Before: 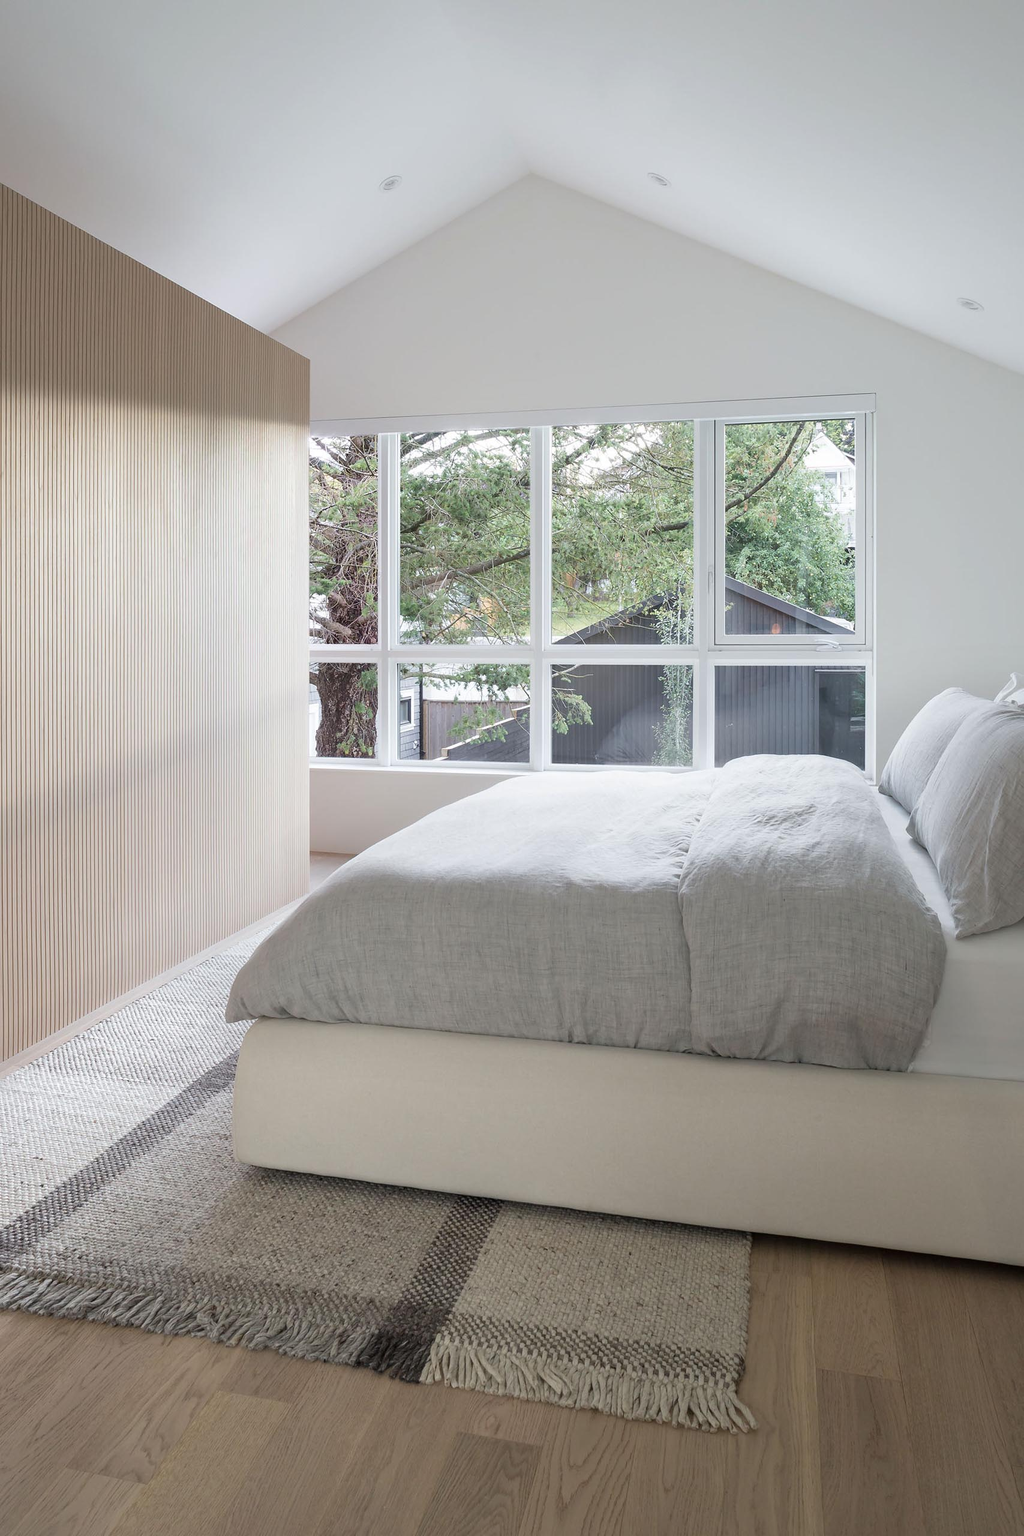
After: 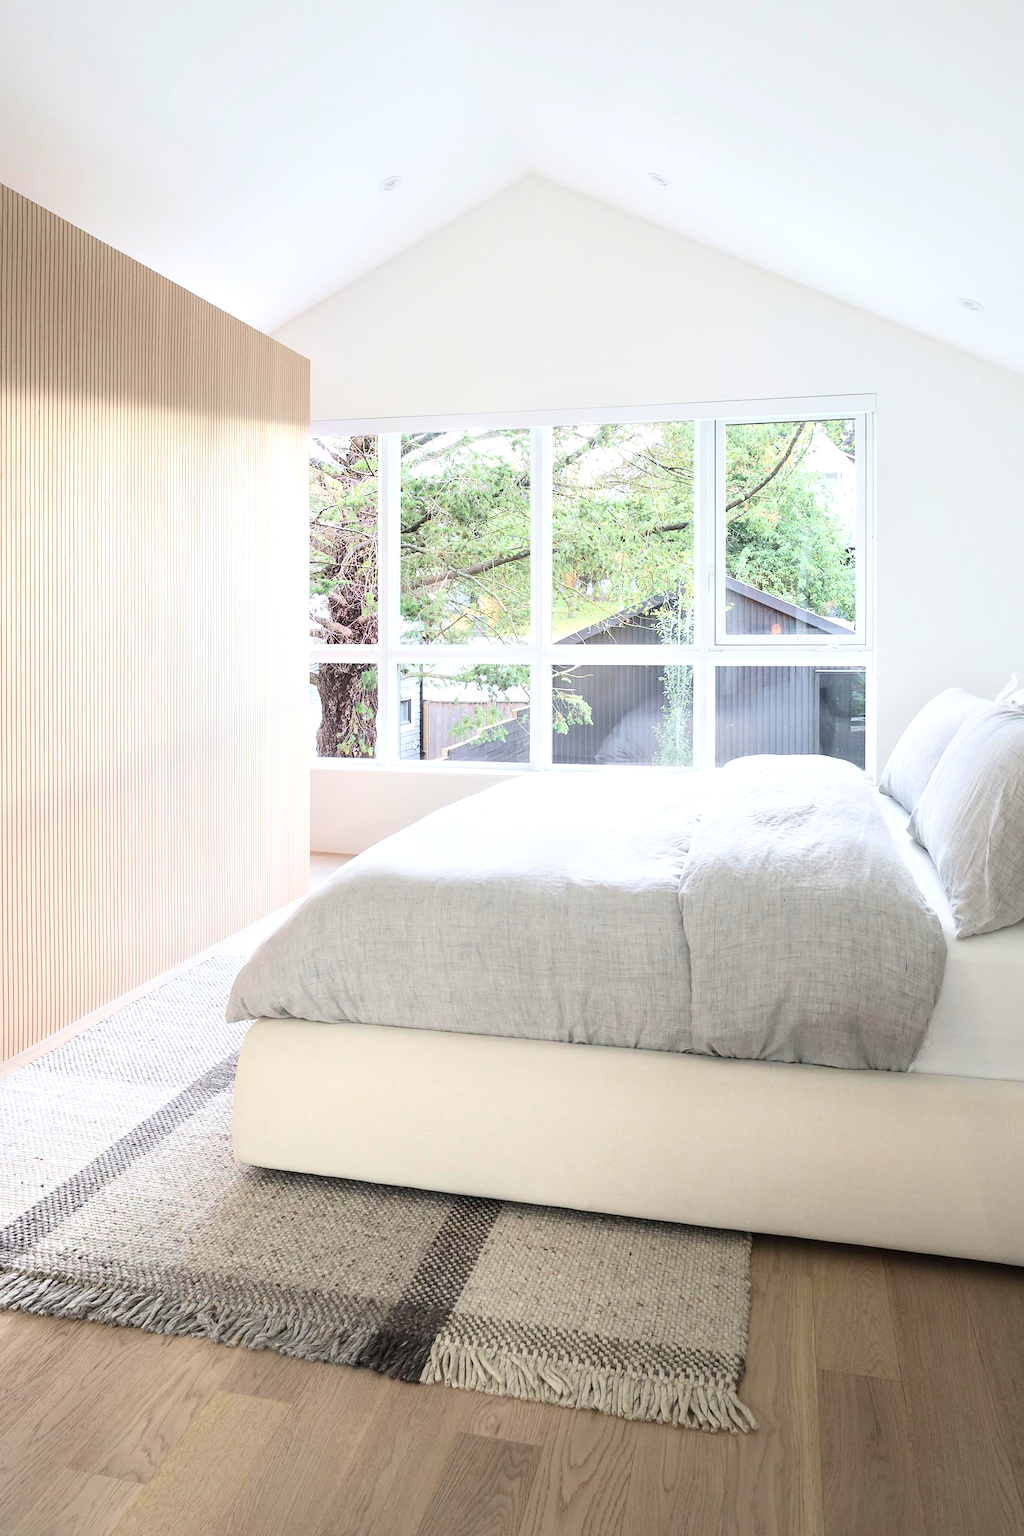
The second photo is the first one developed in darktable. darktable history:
tone equalizer: -8 EV 0.001 EV, -7 EV -0.002 EV, -6 EV 0.003 EV, -5 EV -0.035 EV, -4 EV -0.093 EV, -3 EV -0.152 EV, -2 EV 0.243 EV, -1 EV 0.726 EV, +0 EV 0.466 EV
contrast brightness saturation: contrast 0.196, brightness 0.156, saturation 0.217
